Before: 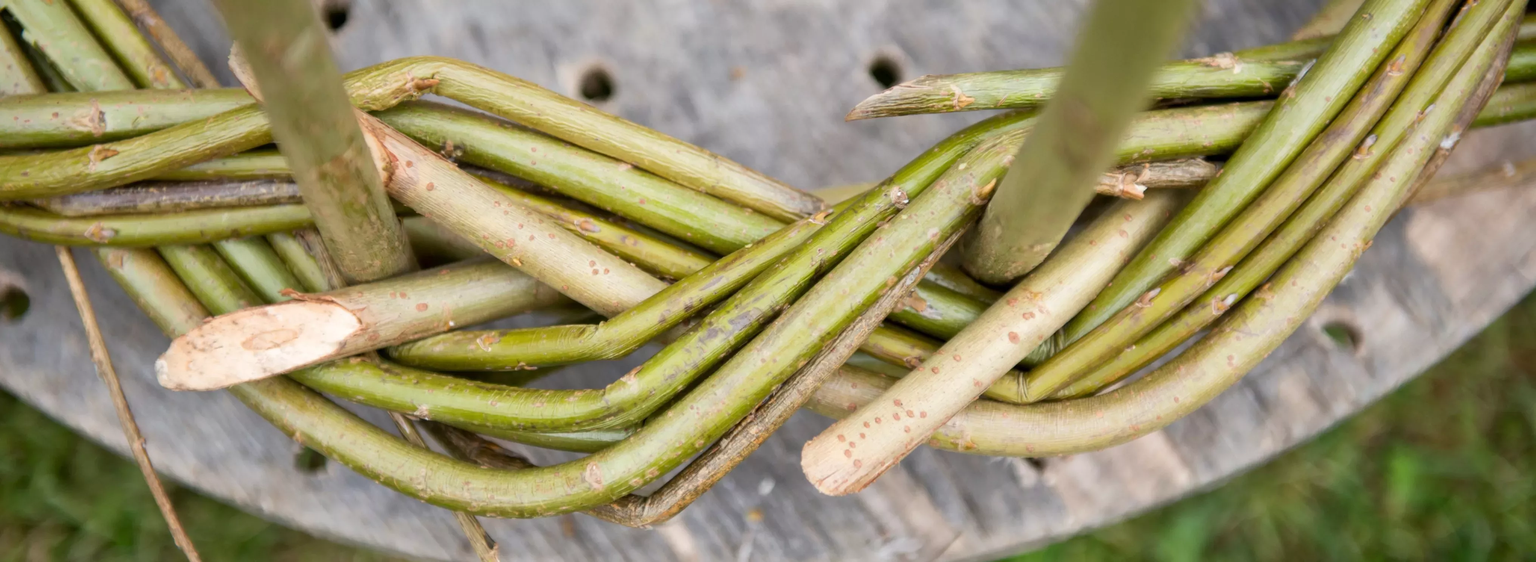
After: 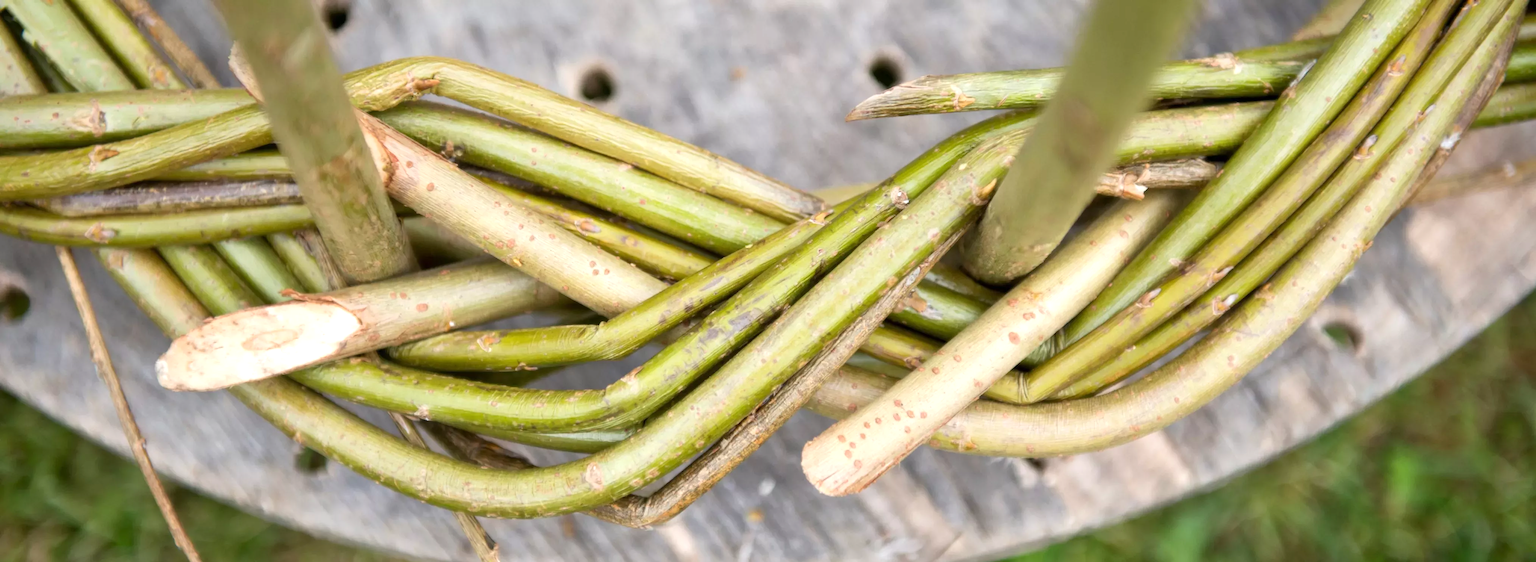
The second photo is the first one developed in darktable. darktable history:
exposure: exposure 0.374 EV, compensate highlight preservation false
